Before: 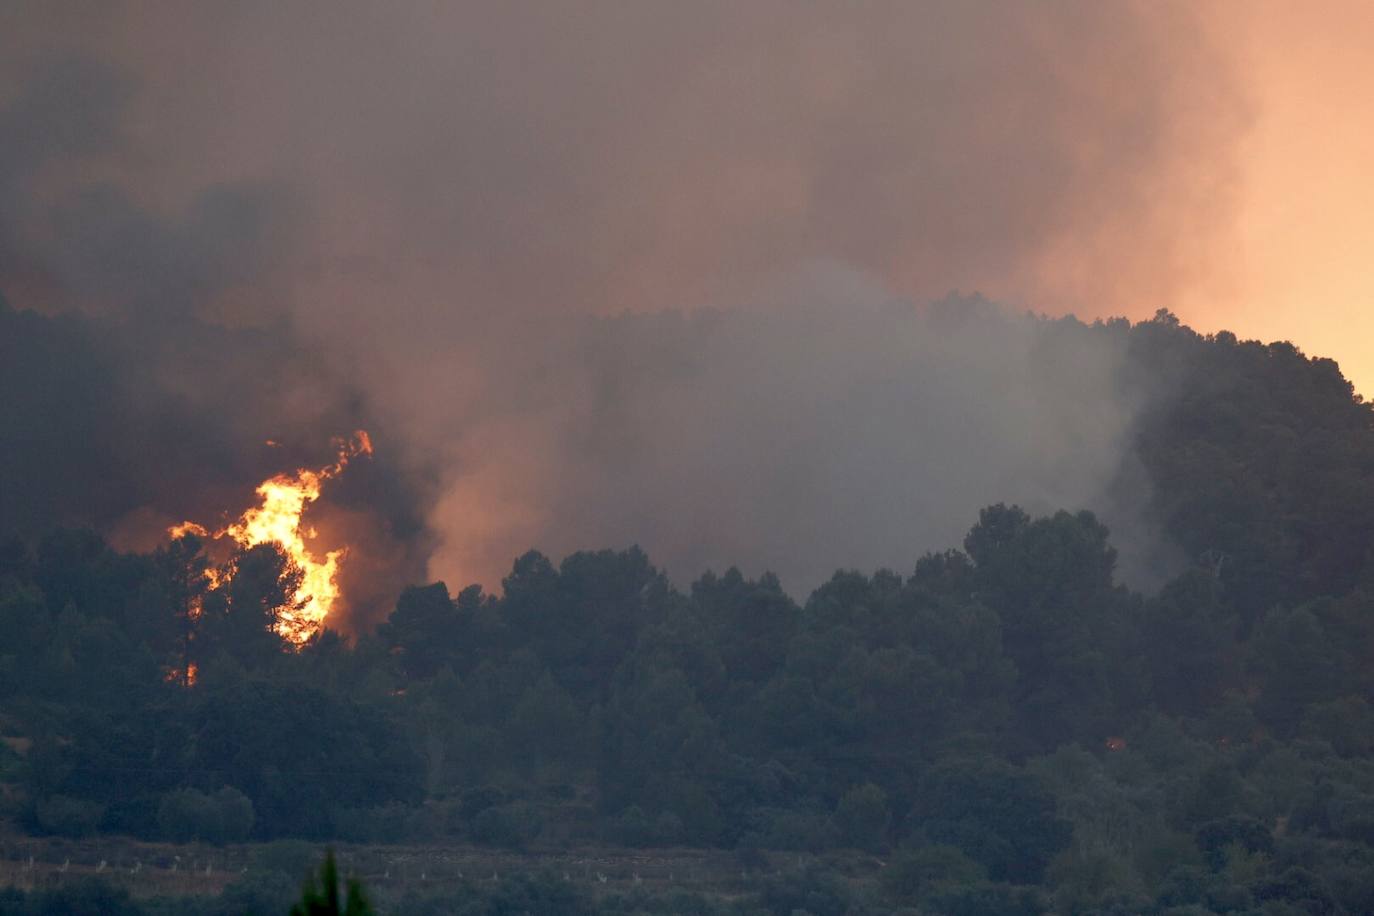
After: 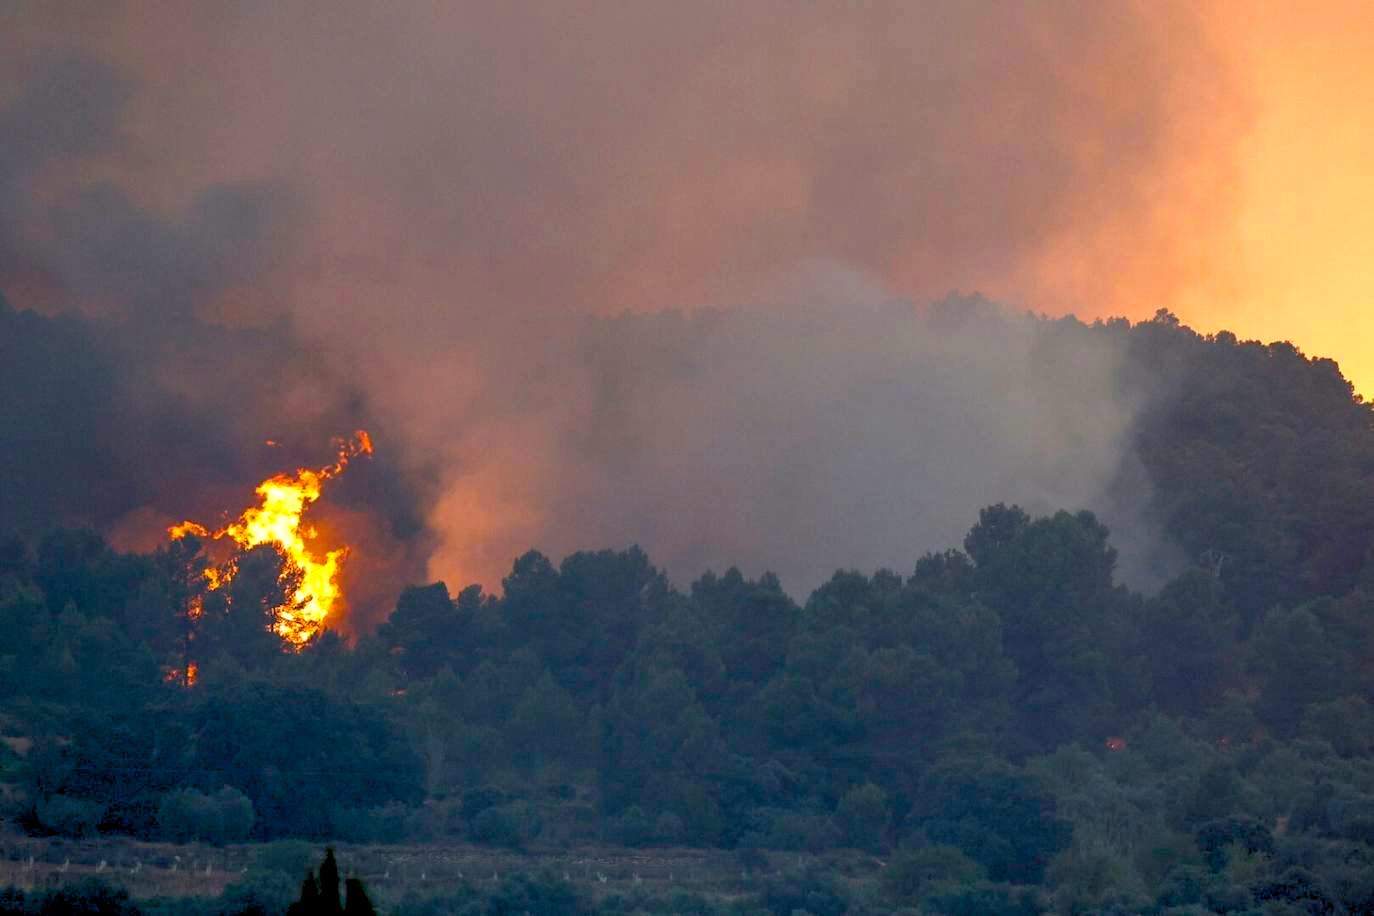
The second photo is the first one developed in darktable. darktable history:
local contrast: on, module defaults
rgb levels: preserve colors sum RGB, levels [[0.038, 0.433, 0.934], [0, 0.5, 1], [0, 0.5, 1]]
color balance rgb: linear chroma grading › global chroma 9%, perceptual saturation grading › global saturation 36%, perceptual saturation grading › shadows 35%, perceptual brilliance grading › global brilliance 15%, perceptual brilliance grading › shadows -35%, global vibrance 15%
